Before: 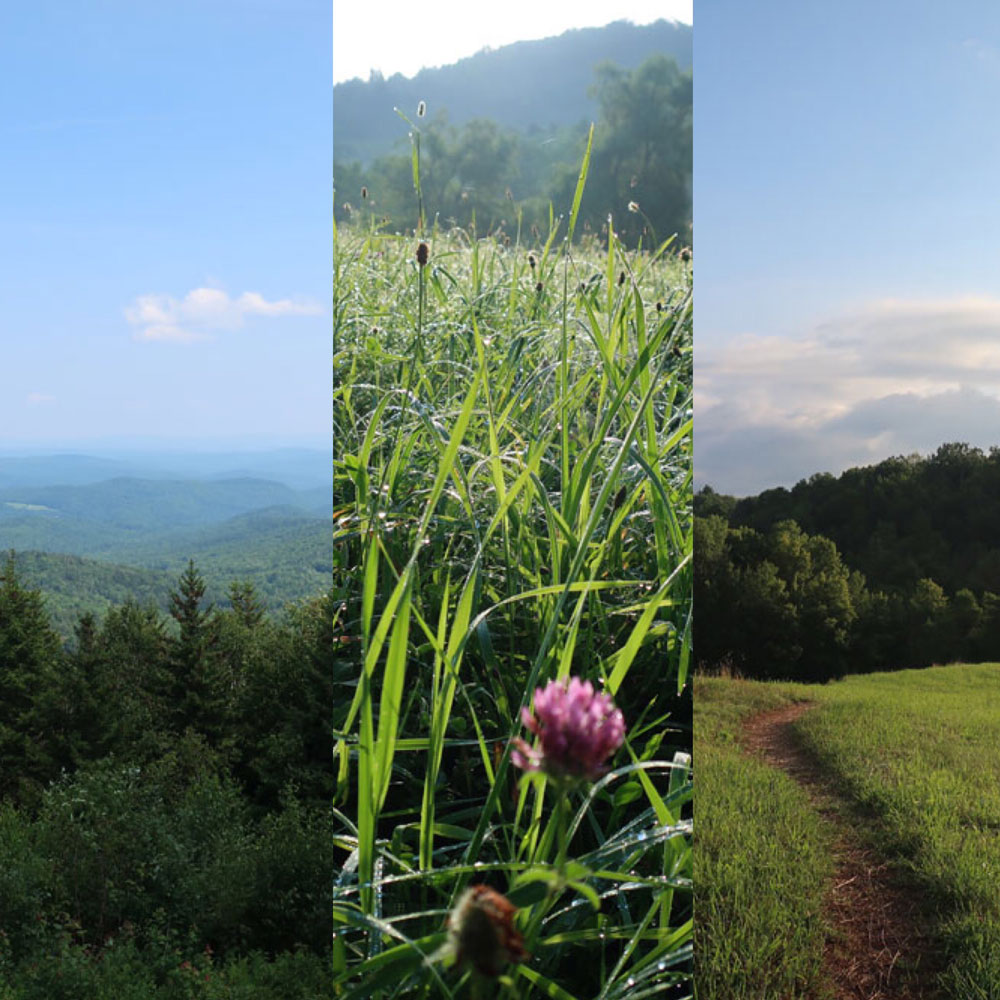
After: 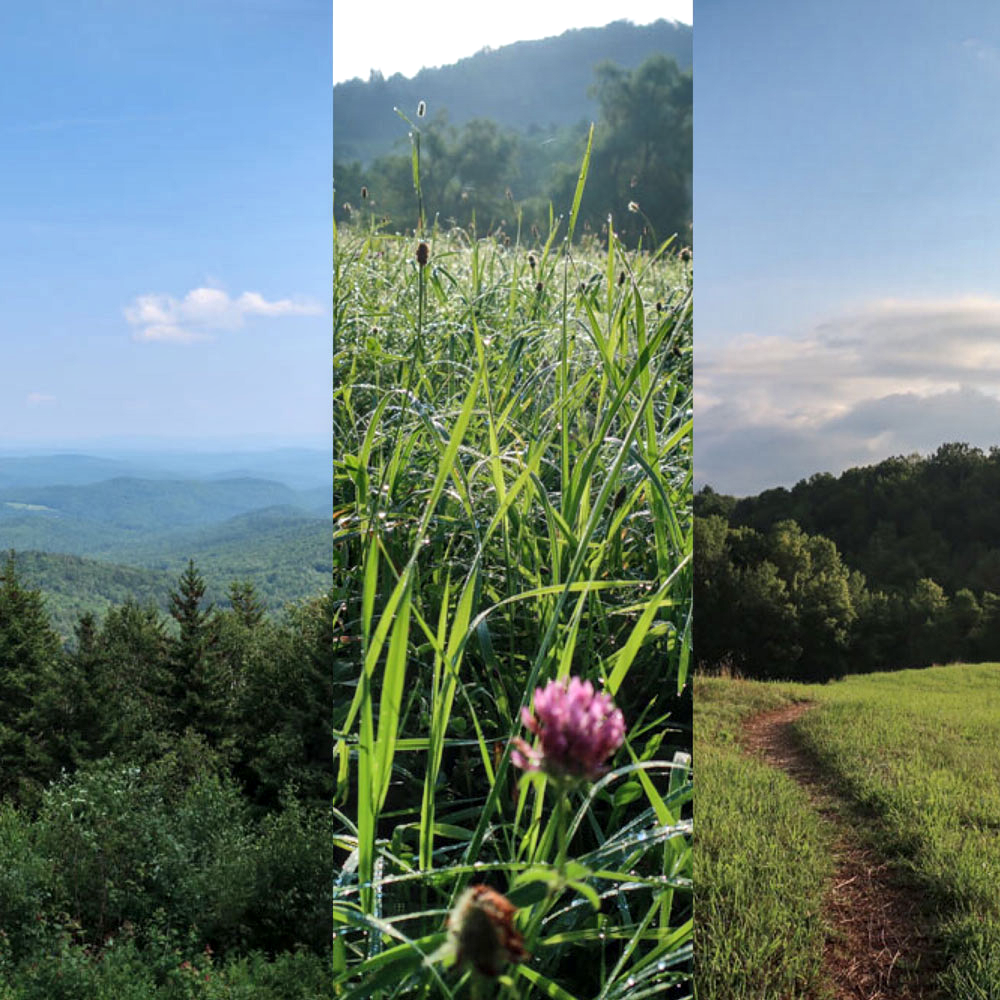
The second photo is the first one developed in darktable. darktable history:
shadows and highlights: low approximation 0.01, soften with gaussian
local contrast: on, module defaults
